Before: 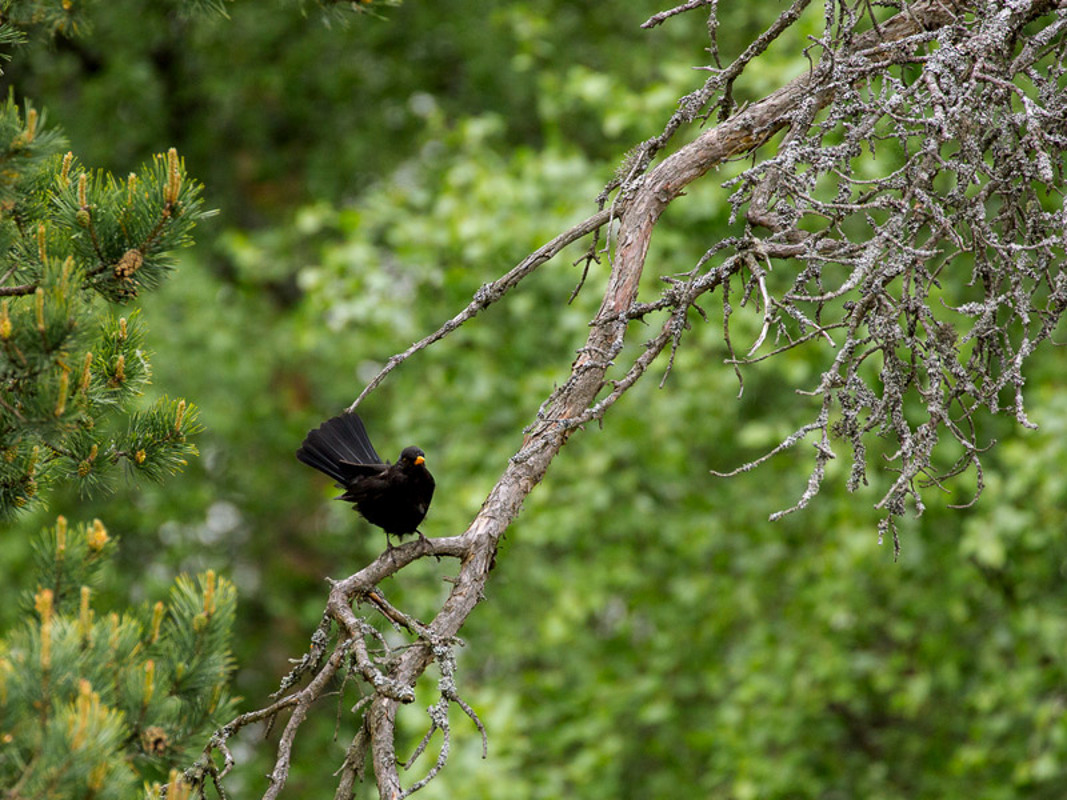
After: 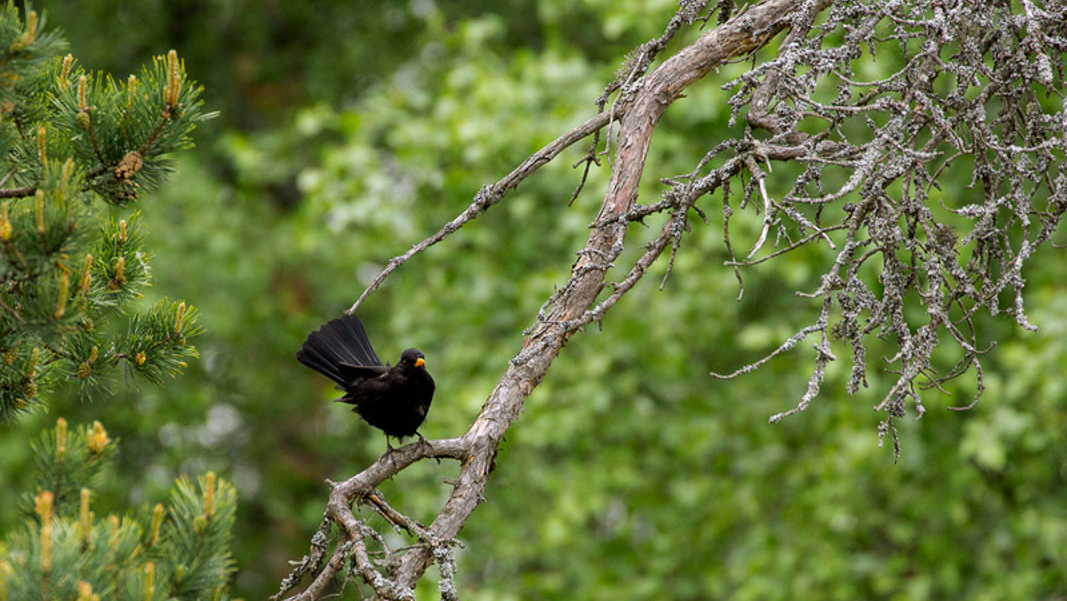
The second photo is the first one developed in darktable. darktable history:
crop and rotate: top 12.434%, bottom 12.421%
